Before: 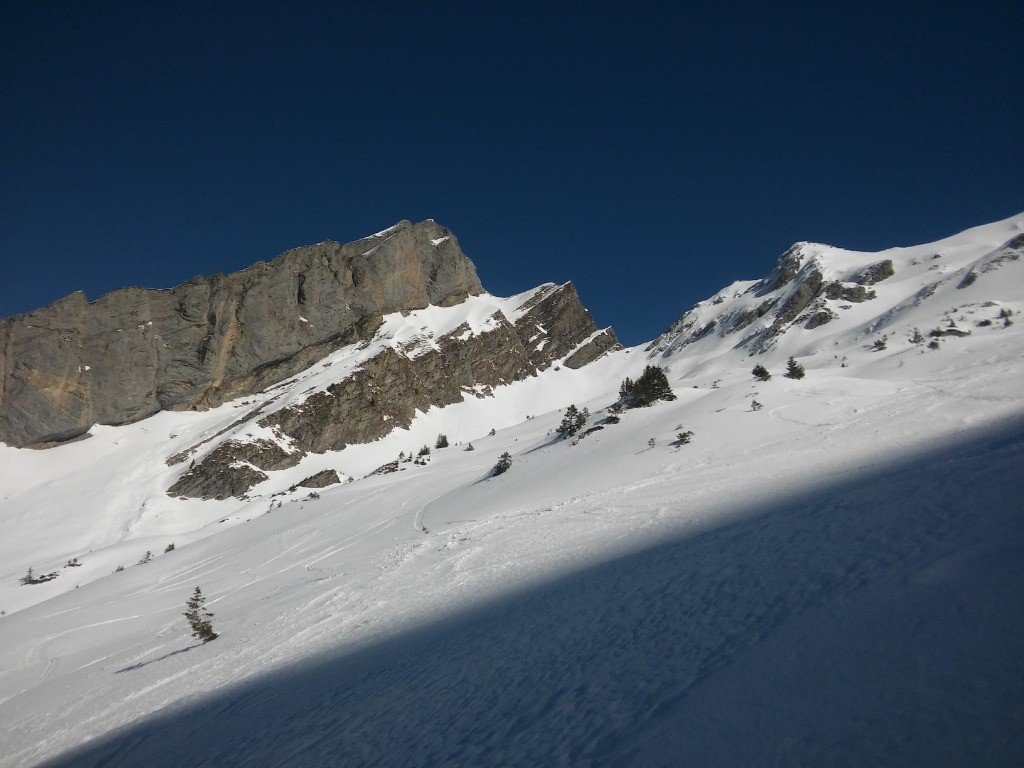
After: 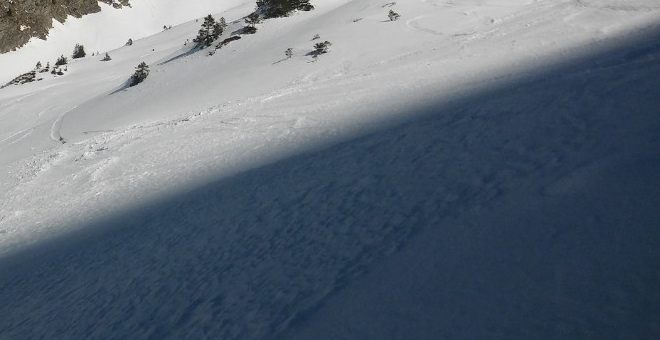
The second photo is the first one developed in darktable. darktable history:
crop and rotate: left 35.461%, top 50.812%, bottom 4.805%
